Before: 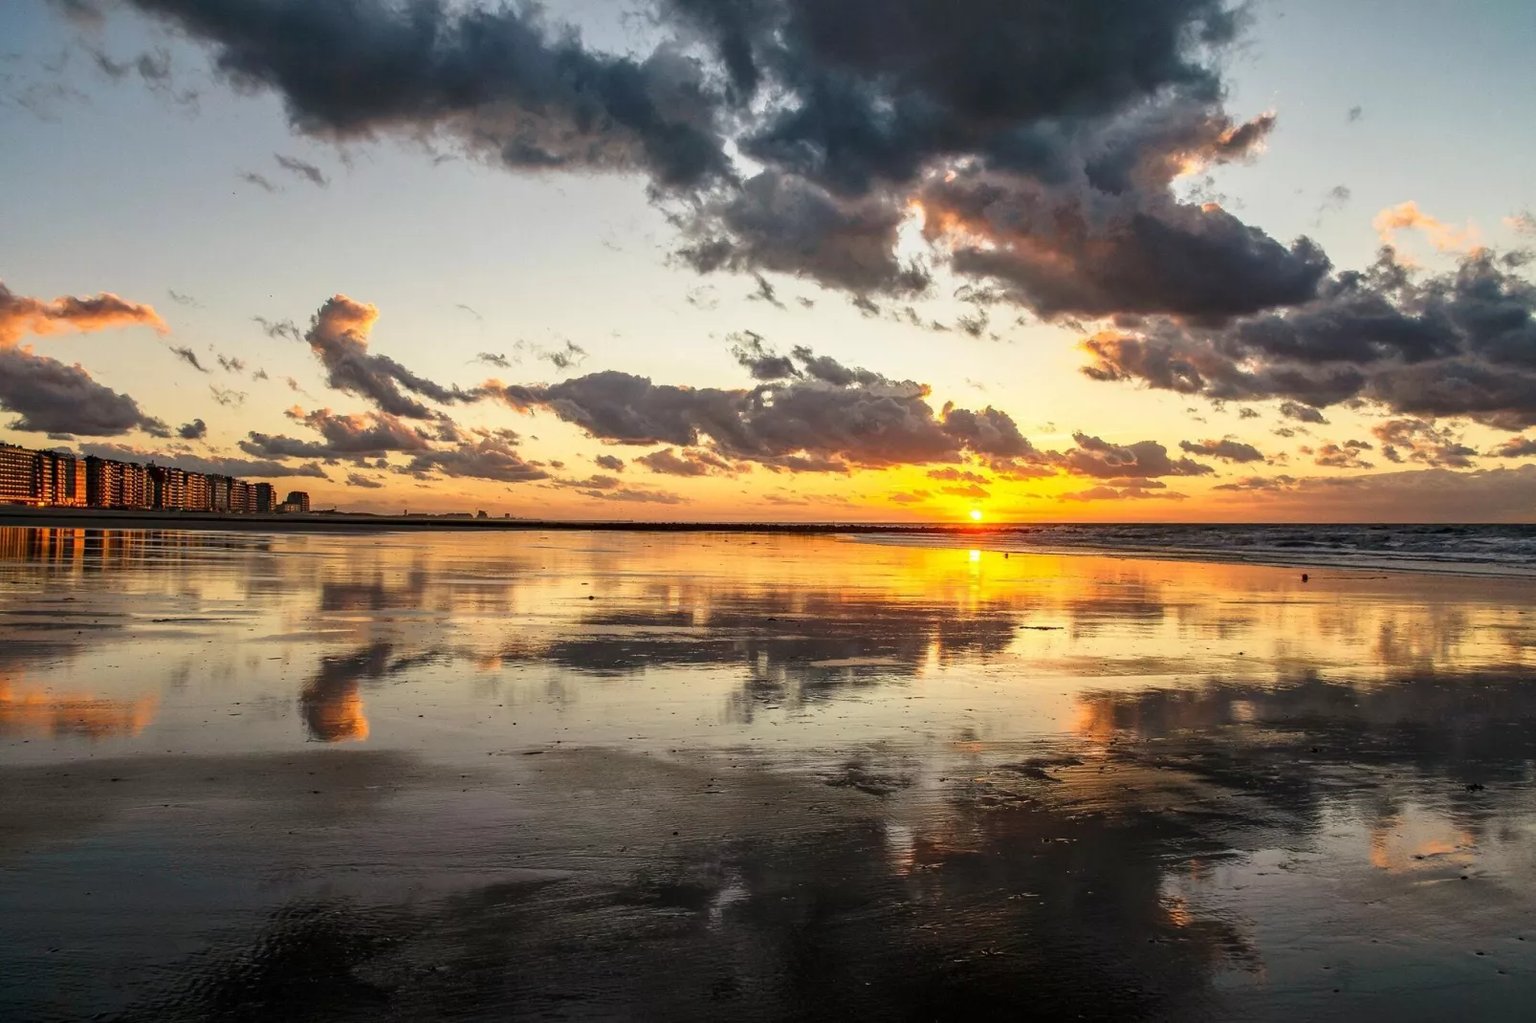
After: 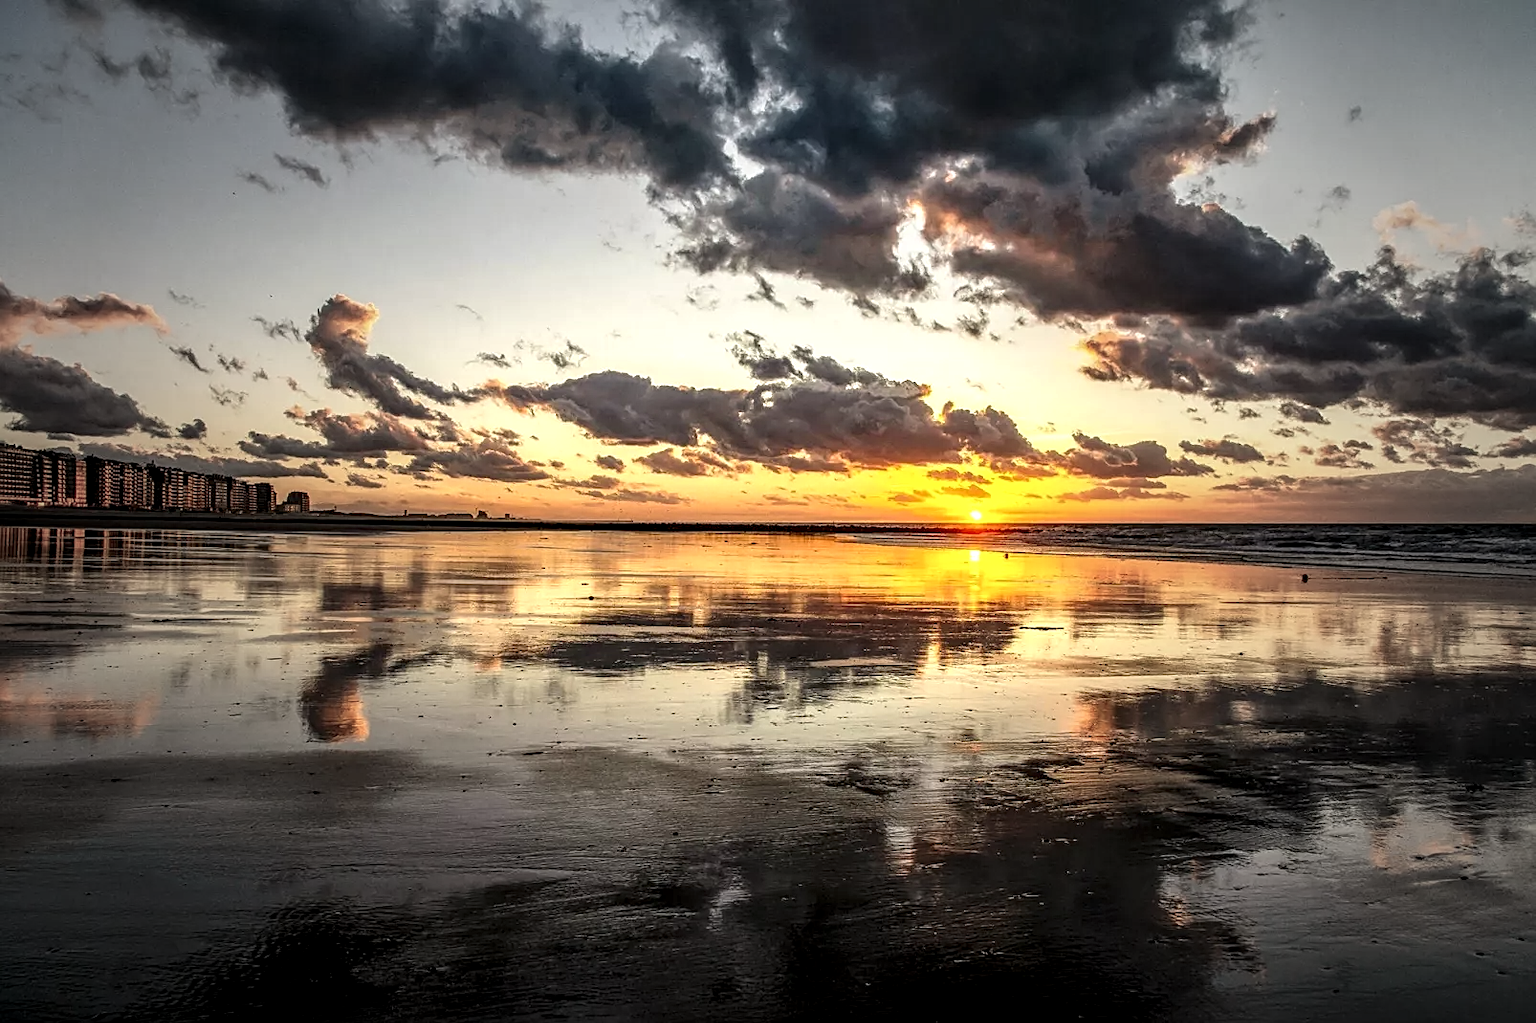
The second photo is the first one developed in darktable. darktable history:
sharpen: on, module defaults
local contrast: highlights 60%, shadows 62%, detail 160%
vignetting: fall-off start 33.18%, fall-off radius 64.9%, width/height ratio 0.963
